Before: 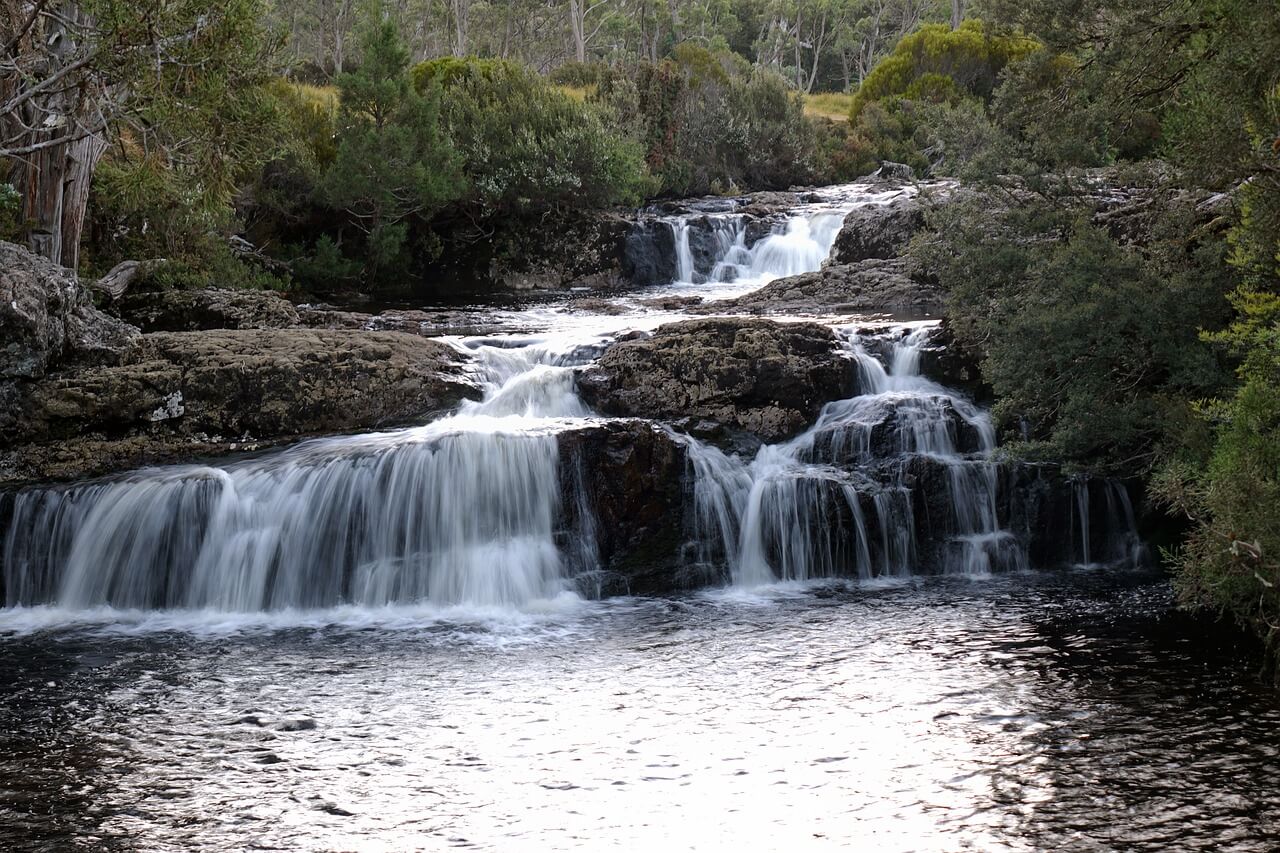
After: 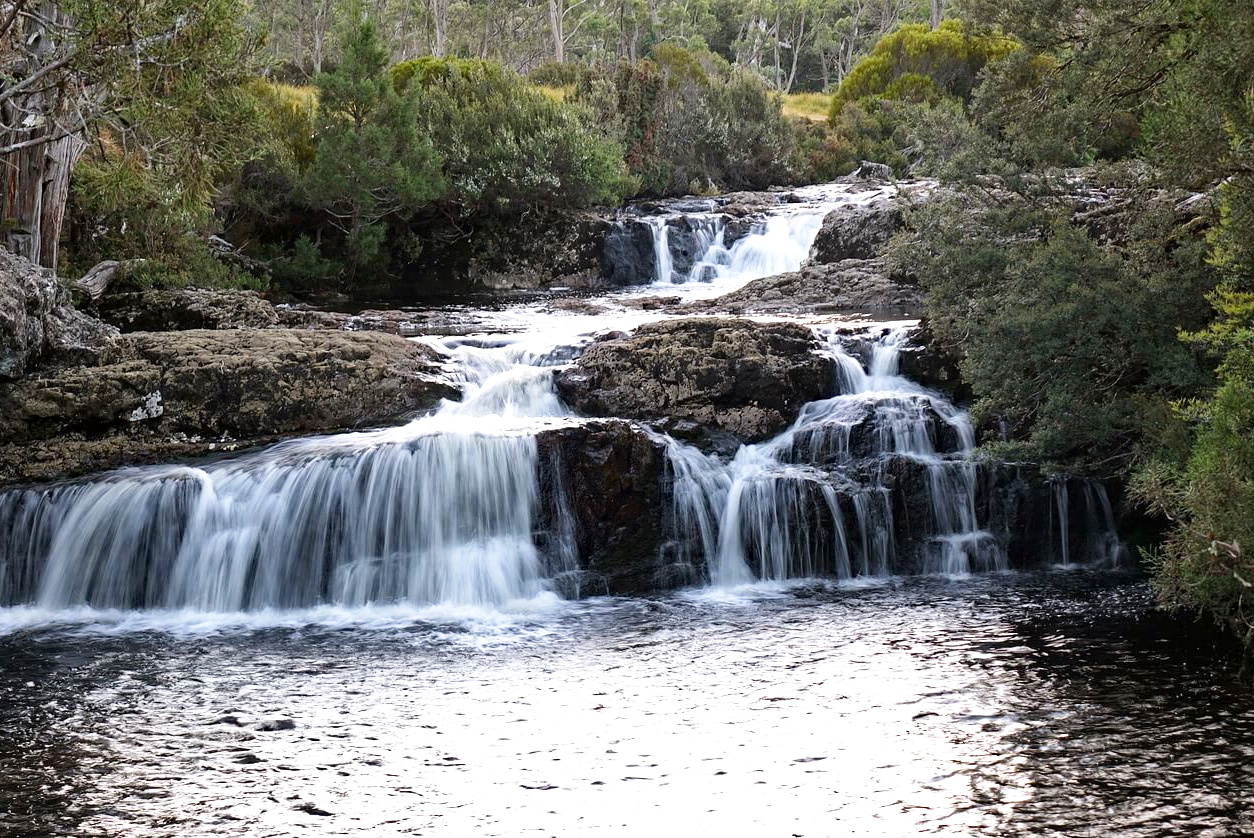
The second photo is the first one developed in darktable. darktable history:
base curve: curves: ch0 [(0, 0) (0.557, 0.834) (1, 1)], preserve colors none
haze removal: compatibility mode true, adaptive false
shadows and highlights: shadows 11.34, white point adjustment 1.3, soften with gaussian
crop: left 1.695%, right 0.283%, bottom 1.685%
